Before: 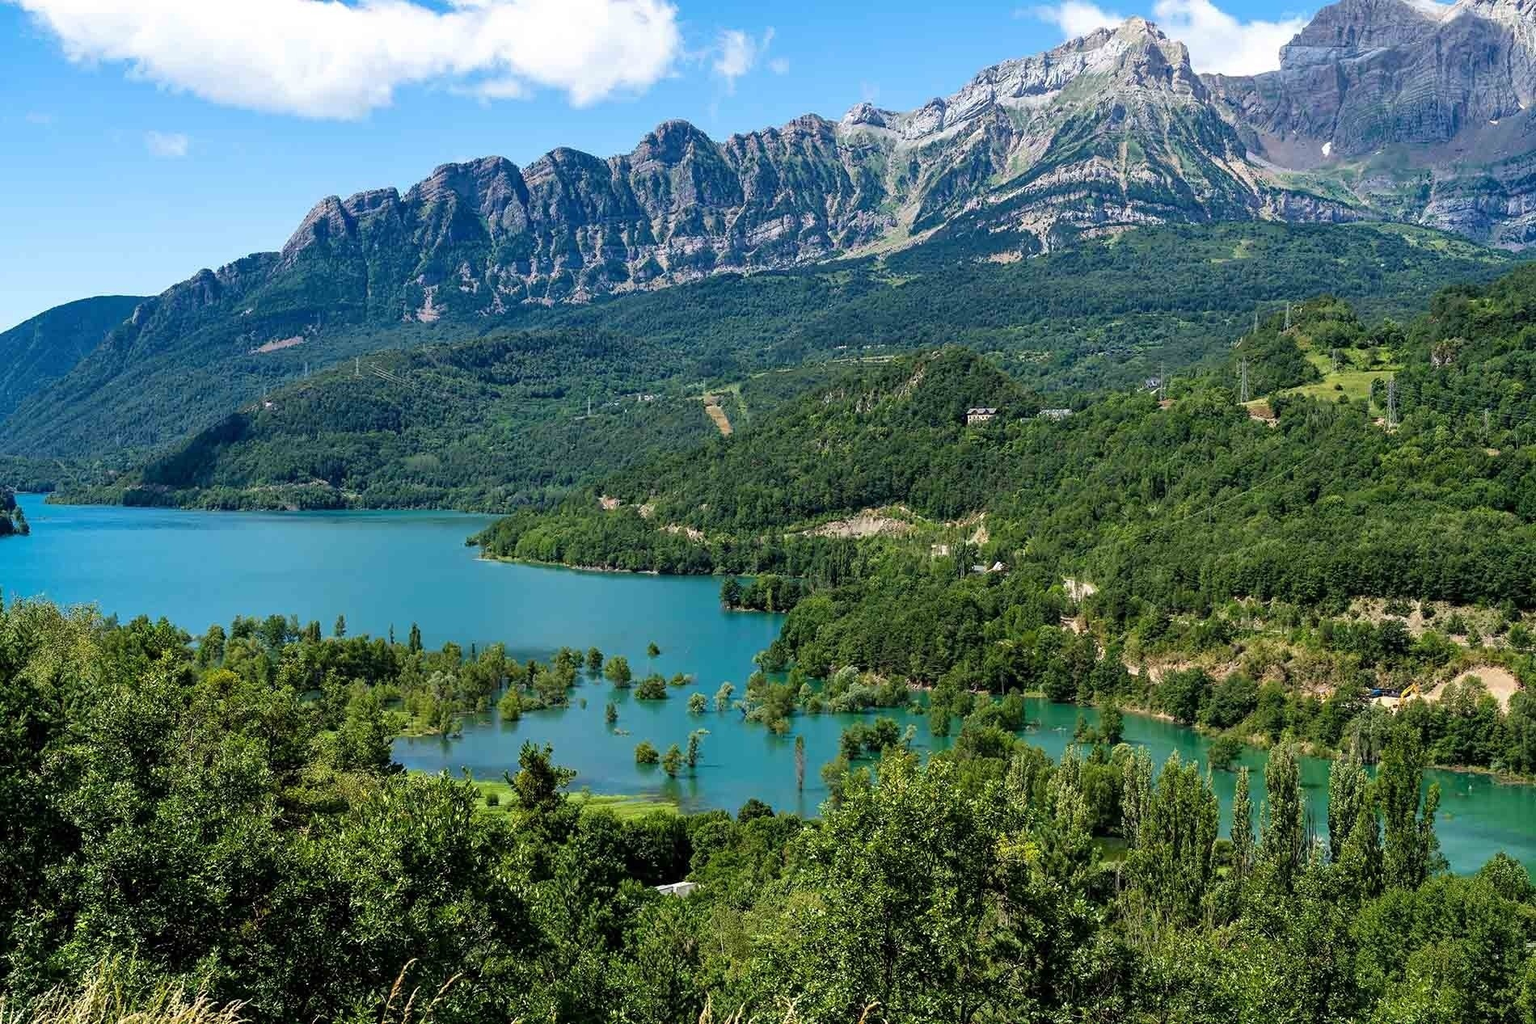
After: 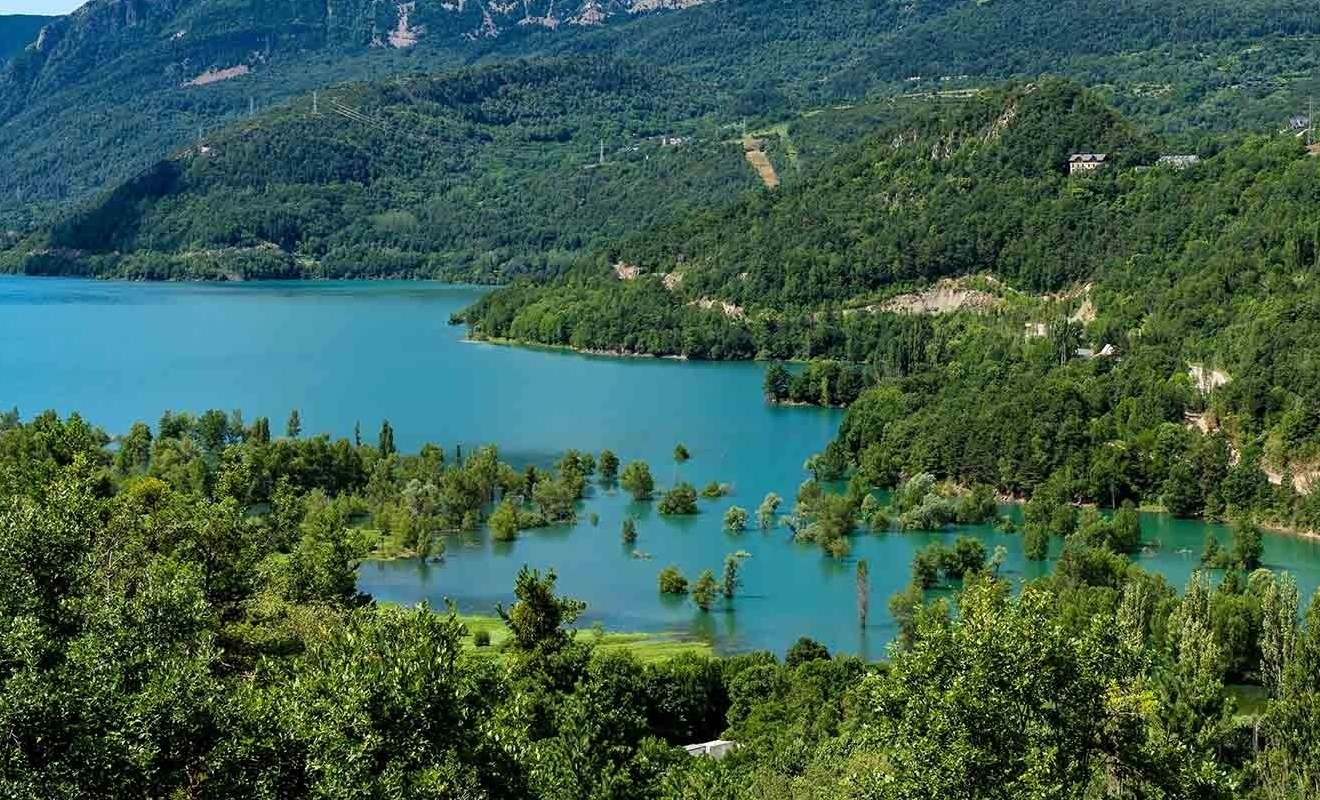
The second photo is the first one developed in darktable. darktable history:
crop: left 6.708%, top 27.766%, right 23.778%, bottom 9.027%
